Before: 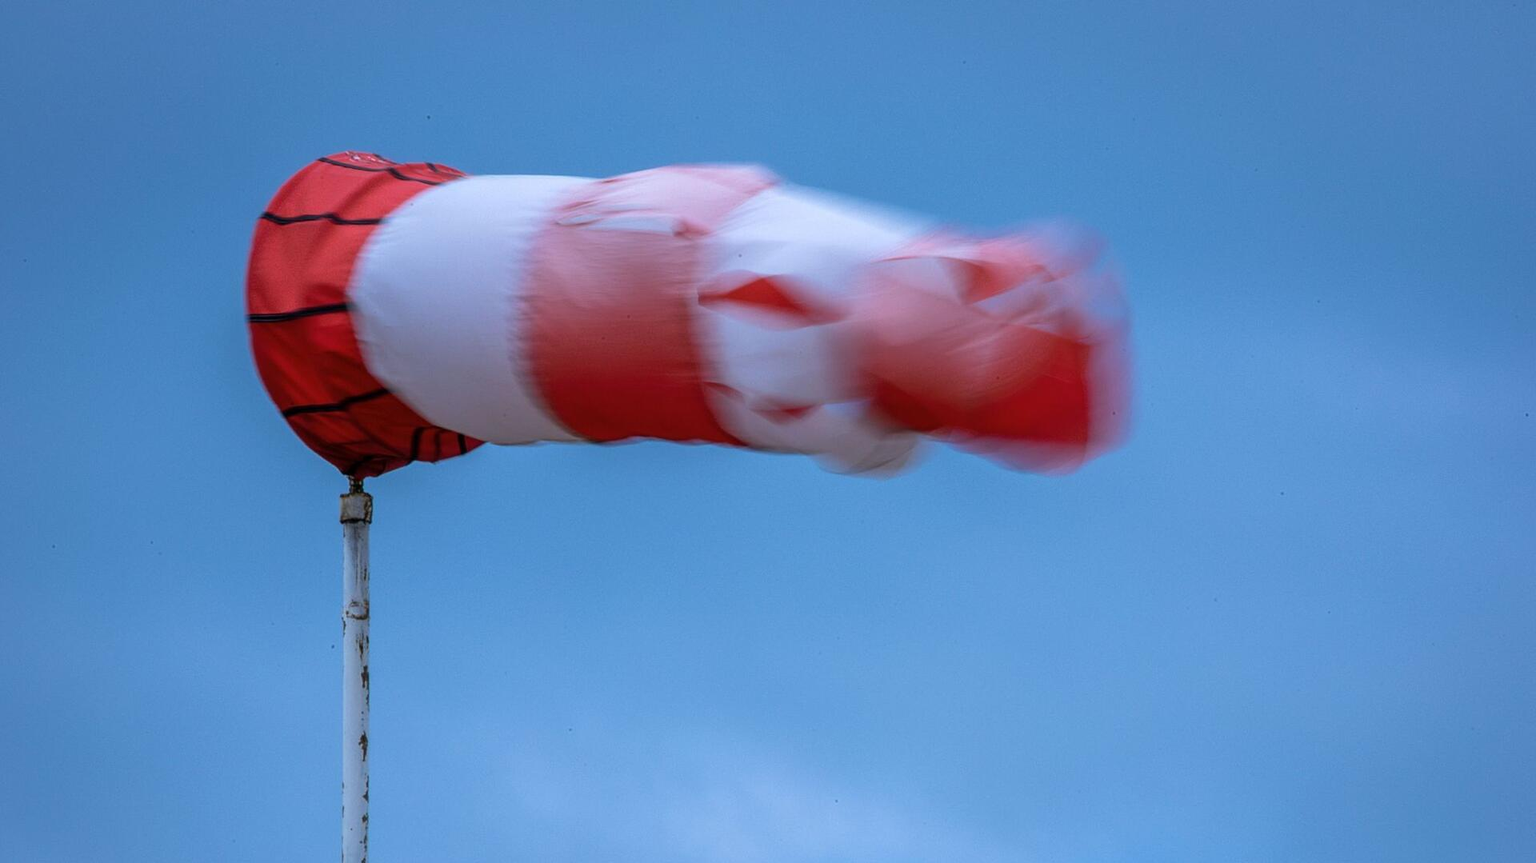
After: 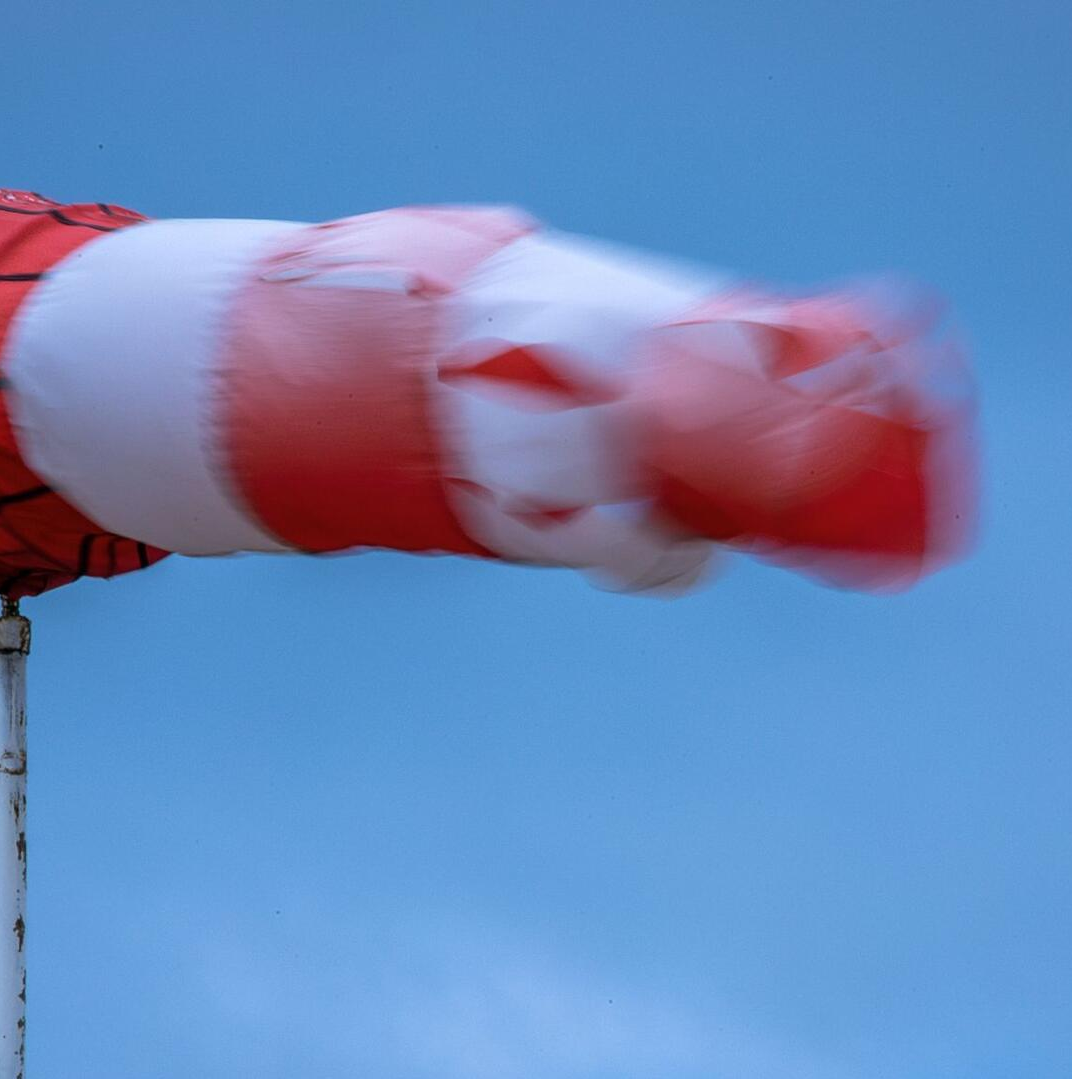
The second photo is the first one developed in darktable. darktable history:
crop and rotate: left 22.706%, right 21.446%
